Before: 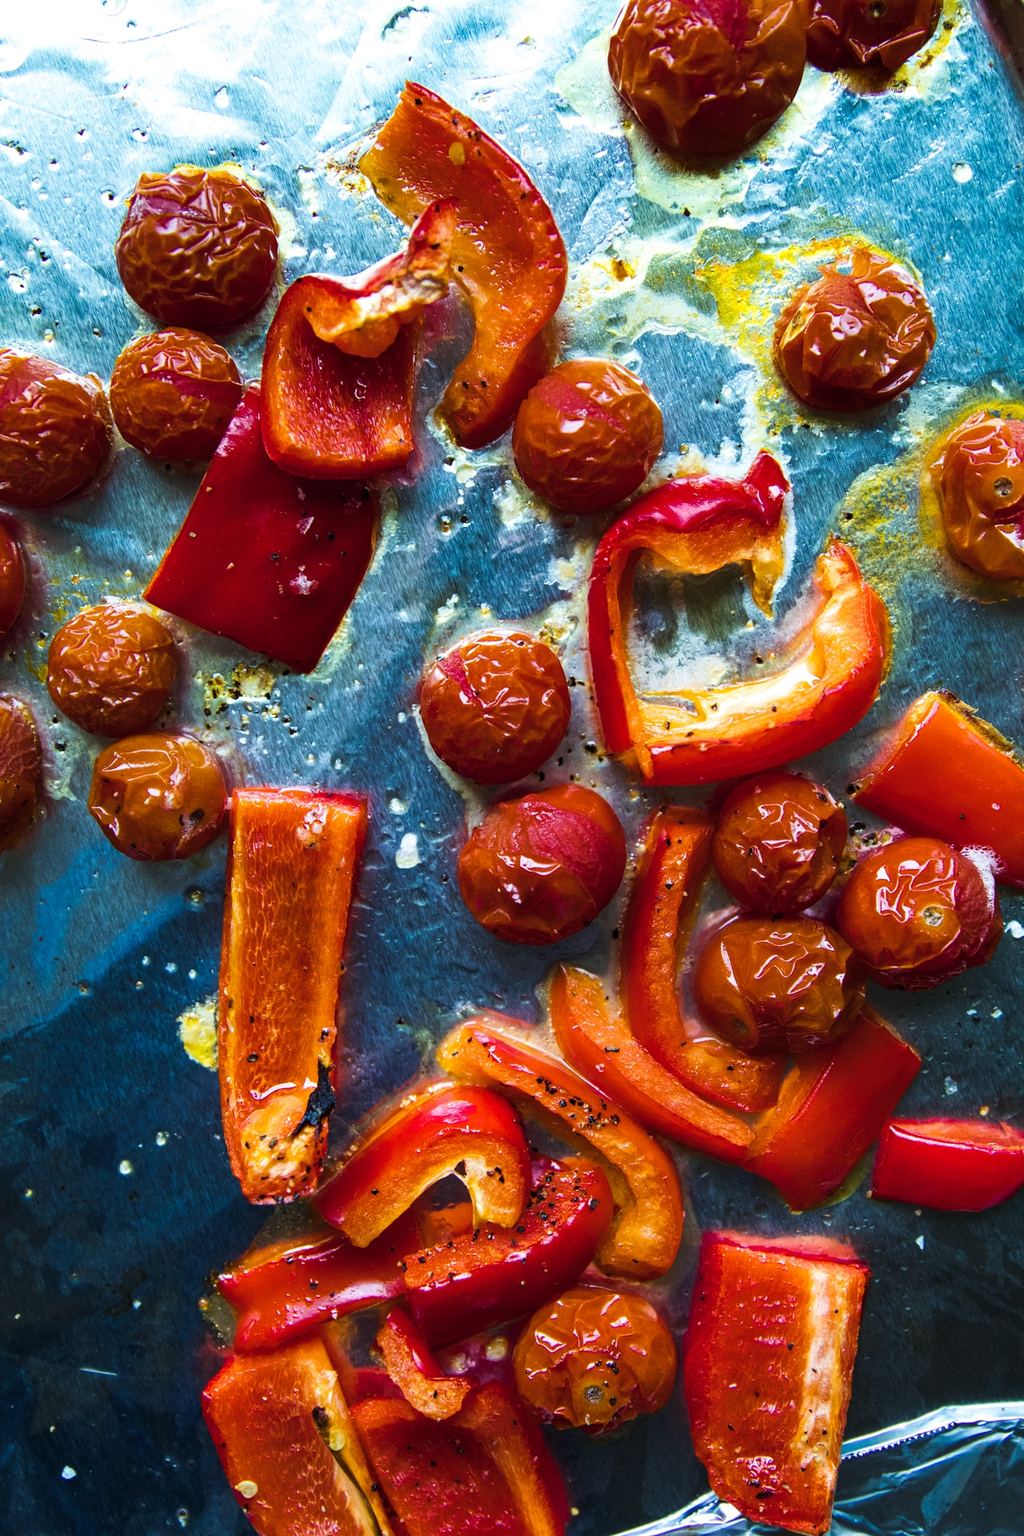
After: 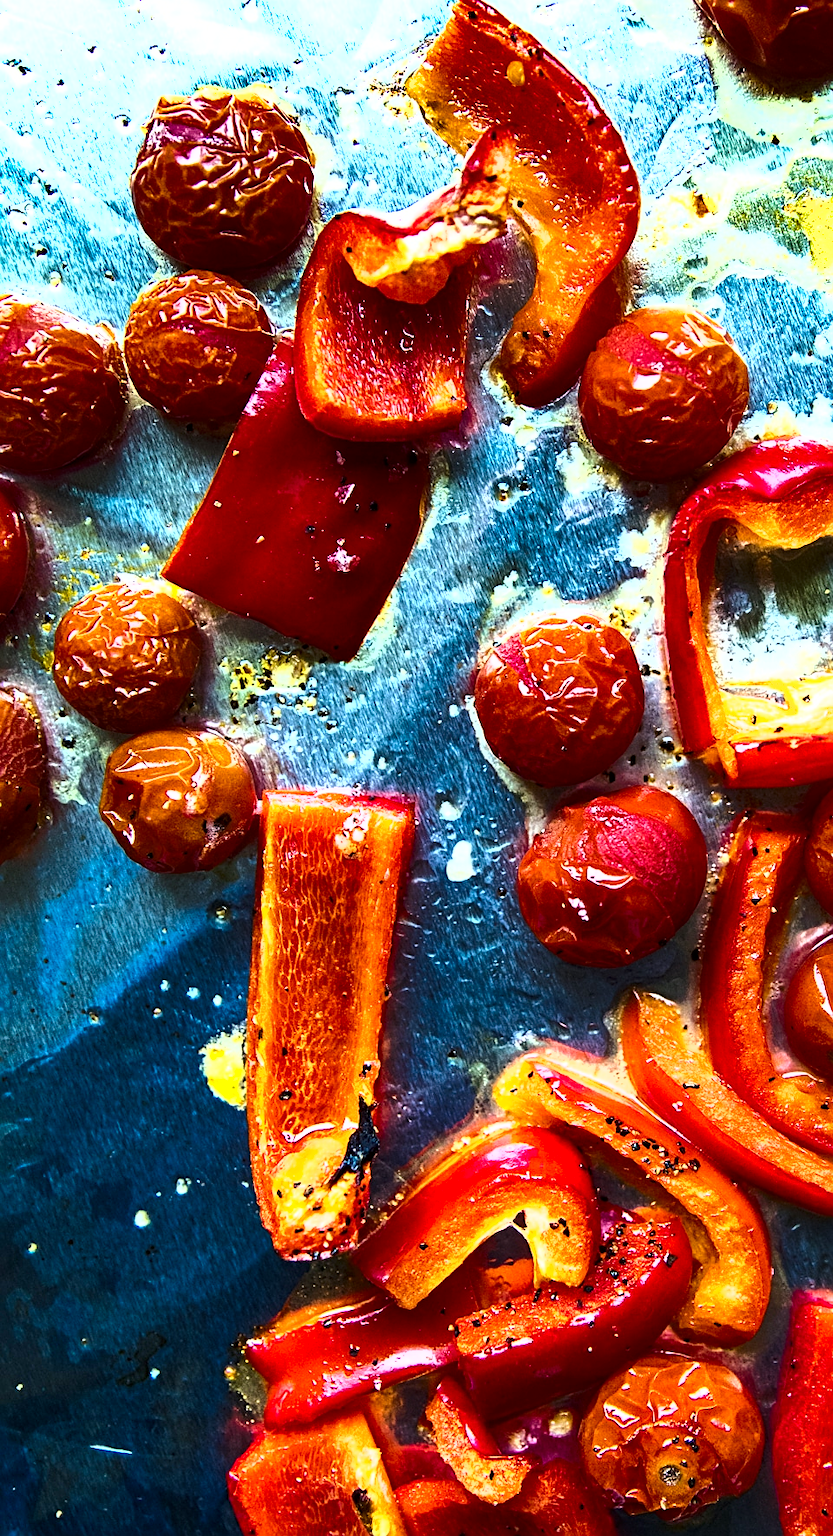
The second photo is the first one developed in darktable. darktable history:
shadows and highlights: soften with gaussian
tone curve: curves: ch0 [(0, 0) (0.003, 0.002) (0.011, 0.007) (0.025, 0.015) (0.044, 0.026) (0.069, 0.041) (0.1, 0.059) (0.136, 0.08) (0.177, 0.105) (0.224, 0.132) (0.277, 0.163) (0.335, 0.198) (0.399, 0.253) (0.468, 0.341) (0.543, 0.435) (0.623, 0.532) (0.709, 0.635) (0.801, 0.745) (0.898, 0.873) (1, 1)], color space Lab, independent channels, preserve colors none
tone equalizer: -8 EV -0.757 EV, -7 EV -0.737 EV, -6 EV -0.626 EV, -5 EV -0.384 EV, -3 EV 0.371 EV, -2 EV 0.6 EV, -1 EV 0.685 EV, +0 EV 0.746 EV
contrast equalizer: octaves 7, y [[0.5, 0.542, 0.583, 0.625, 0.667, 0.708], [0.5 ×6], [0.5 ×6], [0 ×6], [0 ×6]], mix 0.147
crop: top 5.764%, right 27.9%, bottom 5.644%
exposure: exposure 0.422 EV, compensate highlight preservation false
sharpen: on, module defaults
